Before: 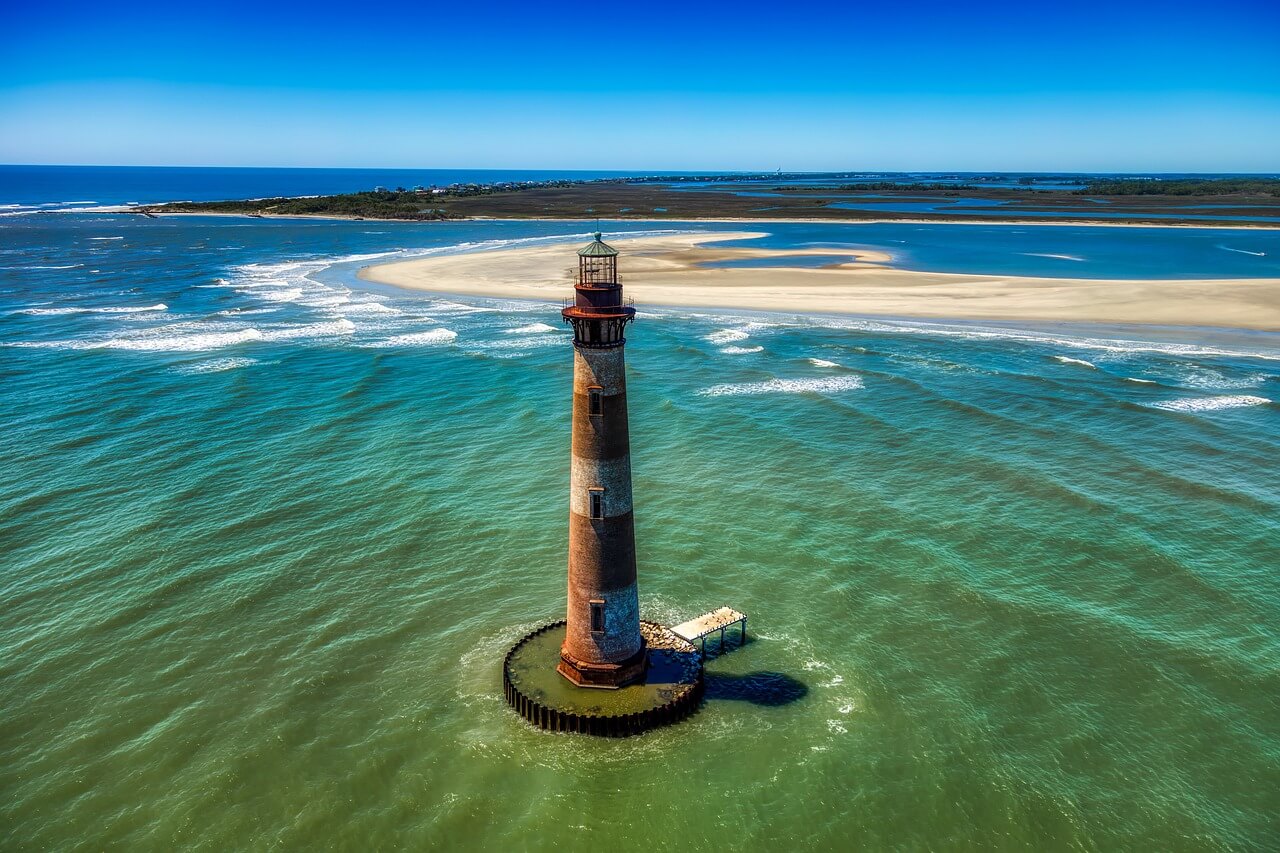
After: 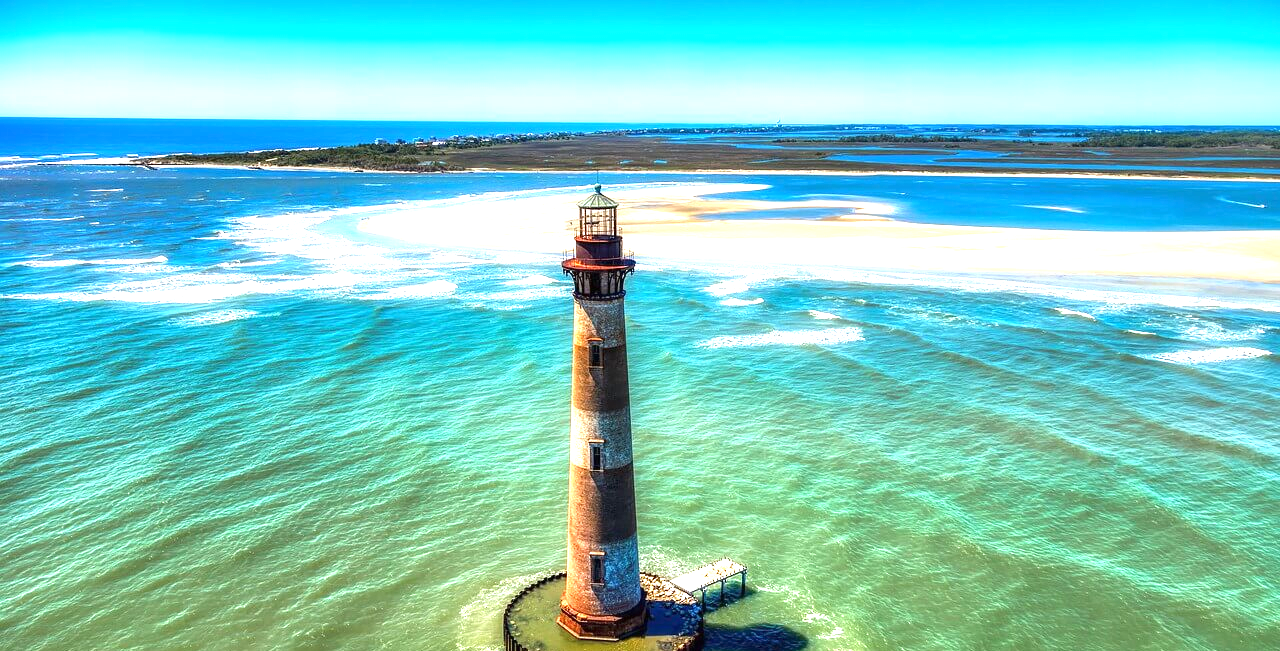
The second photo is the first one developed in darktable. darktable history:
exposure: black level correction 0, exposure 1.498 EV, compensate exposure bias true, compensate highlight preservation false
crop: top 5.717%, bottom 17.853%
